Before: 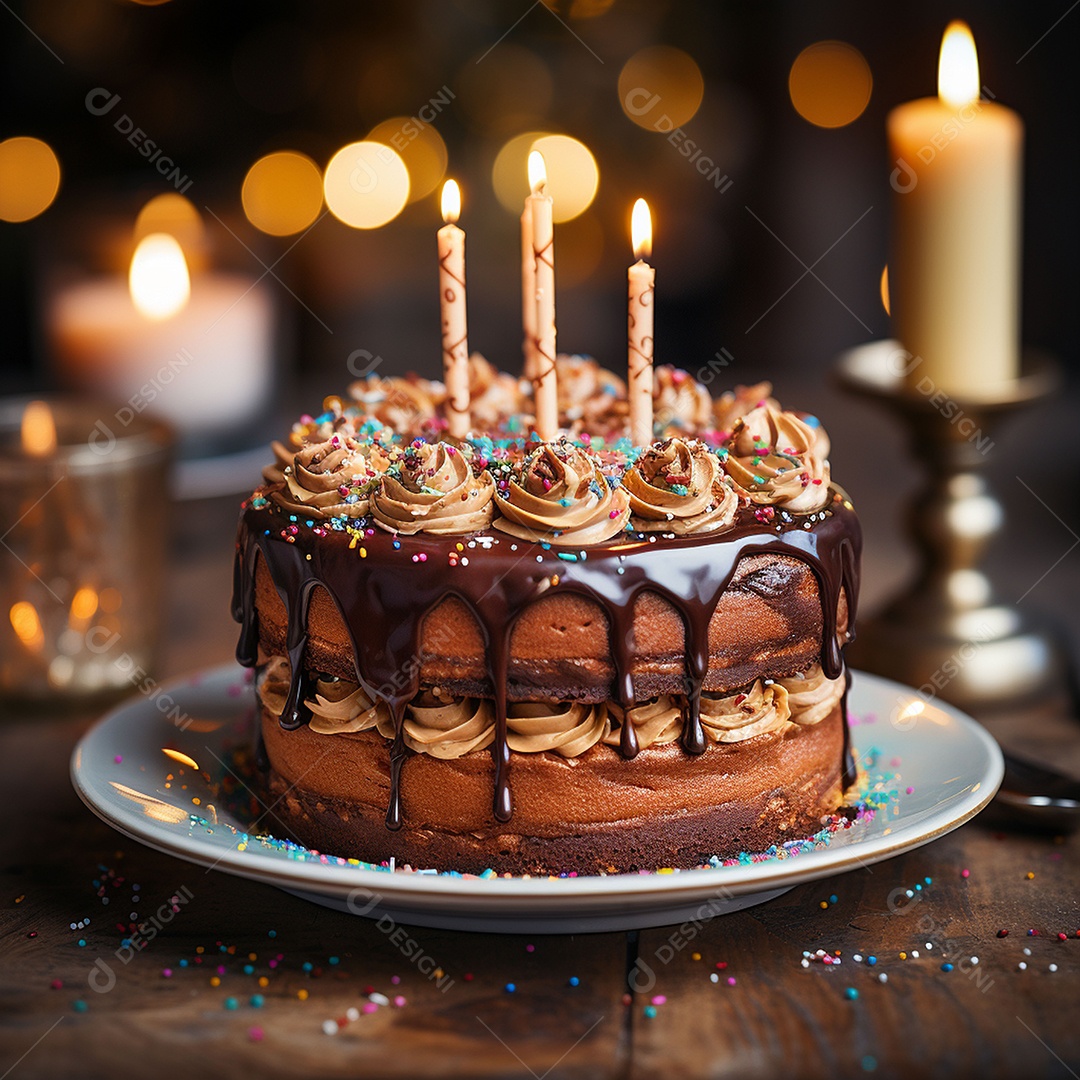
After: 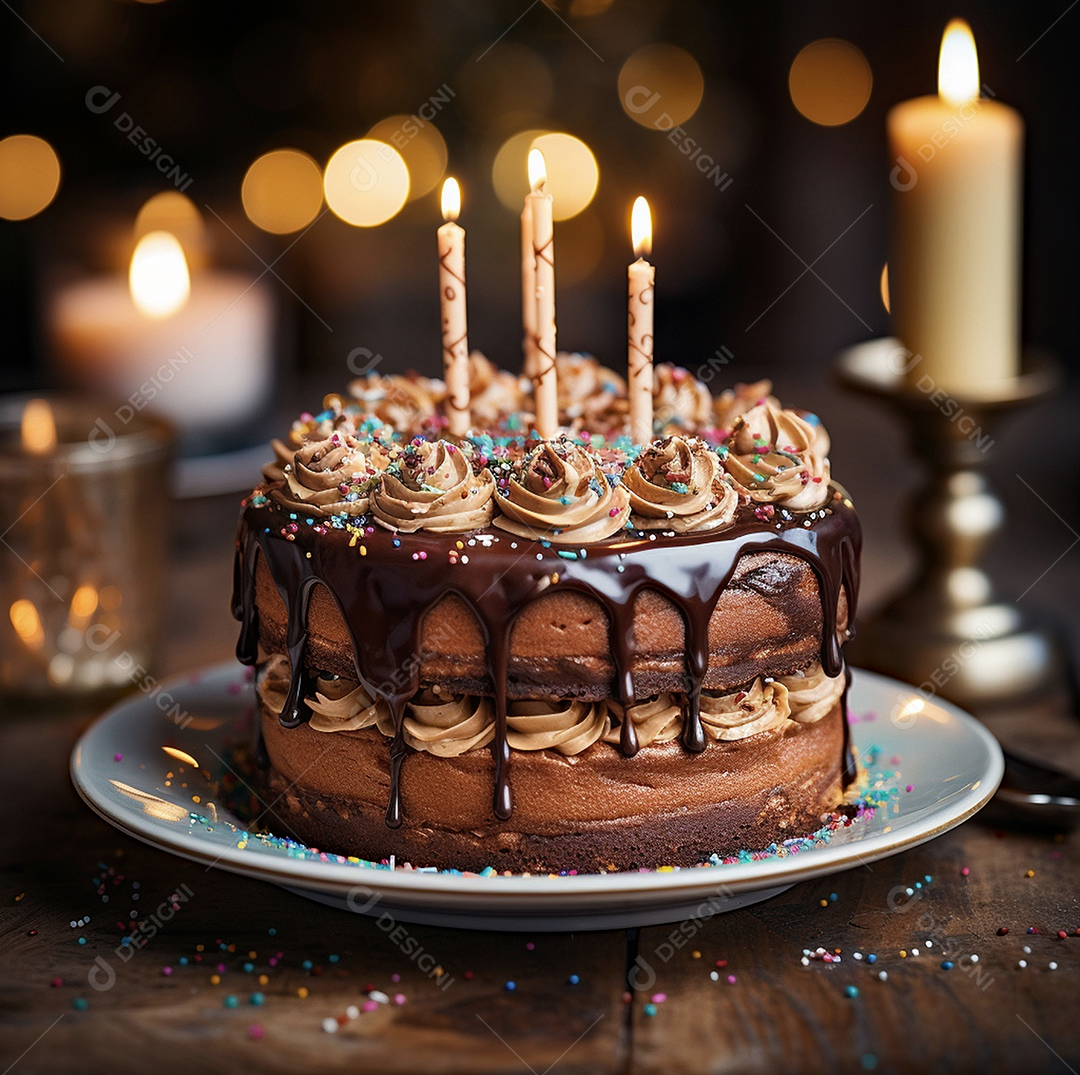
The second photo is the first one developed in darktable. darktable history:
contrast brightness saturation: contrast 0.063, brightness -0.012, saturation -0.221
haze removal: strength 0.299, distance 0.248, adaptive false
crop: top 0.215%, bottom 0.18%
